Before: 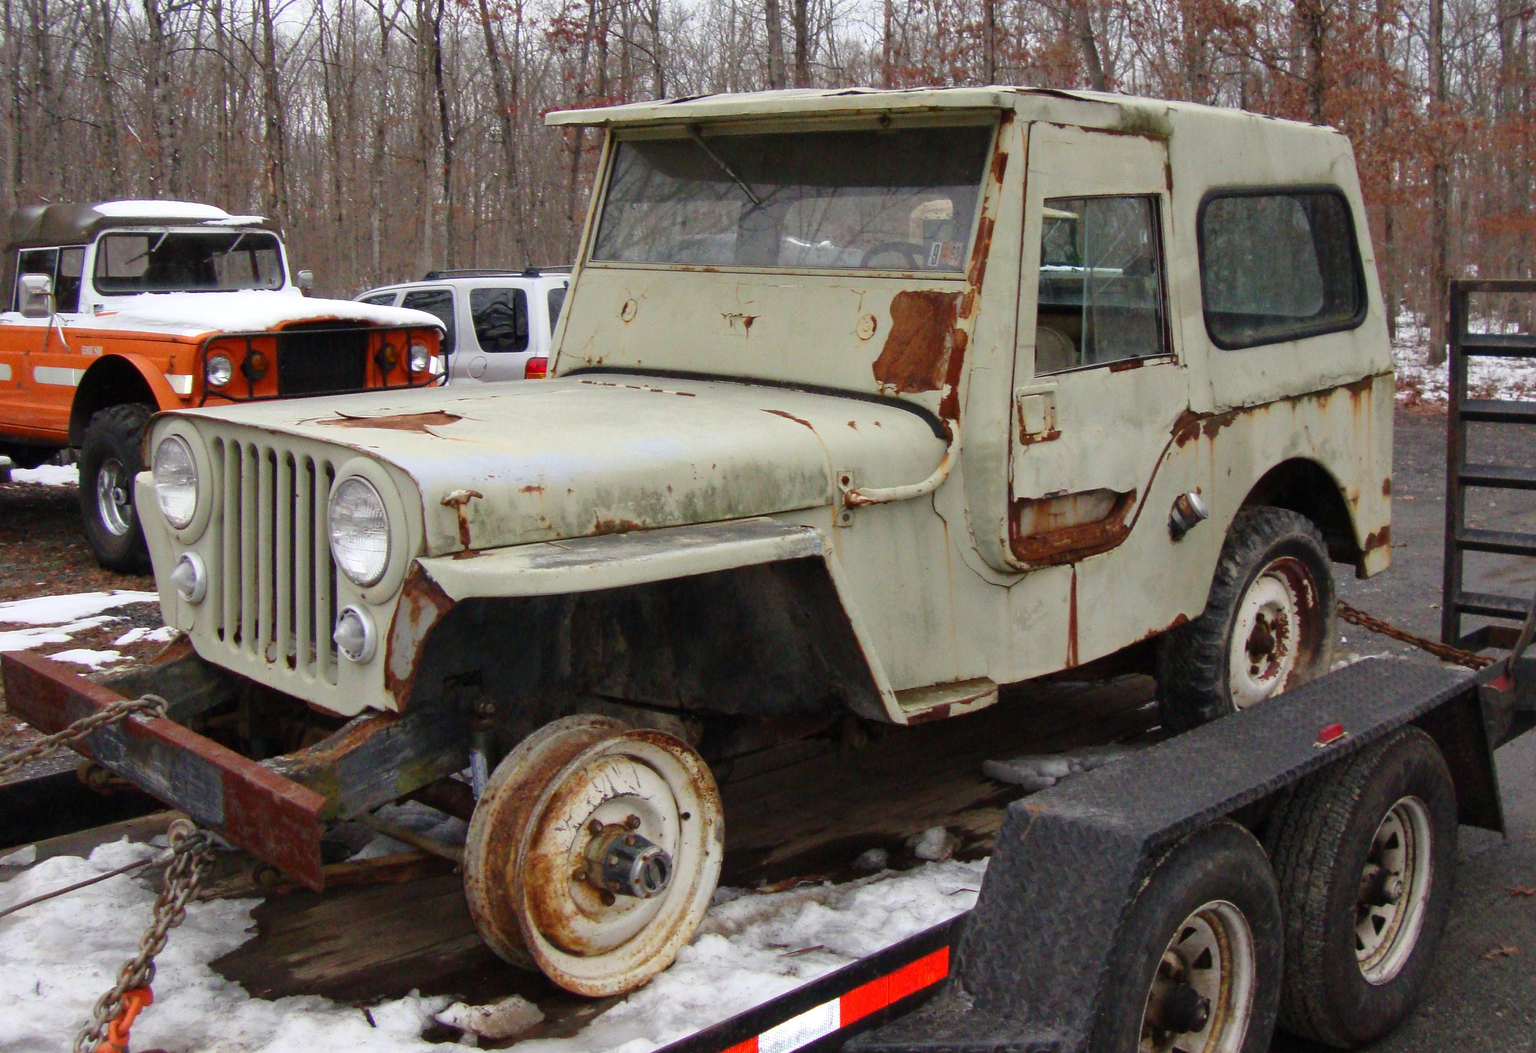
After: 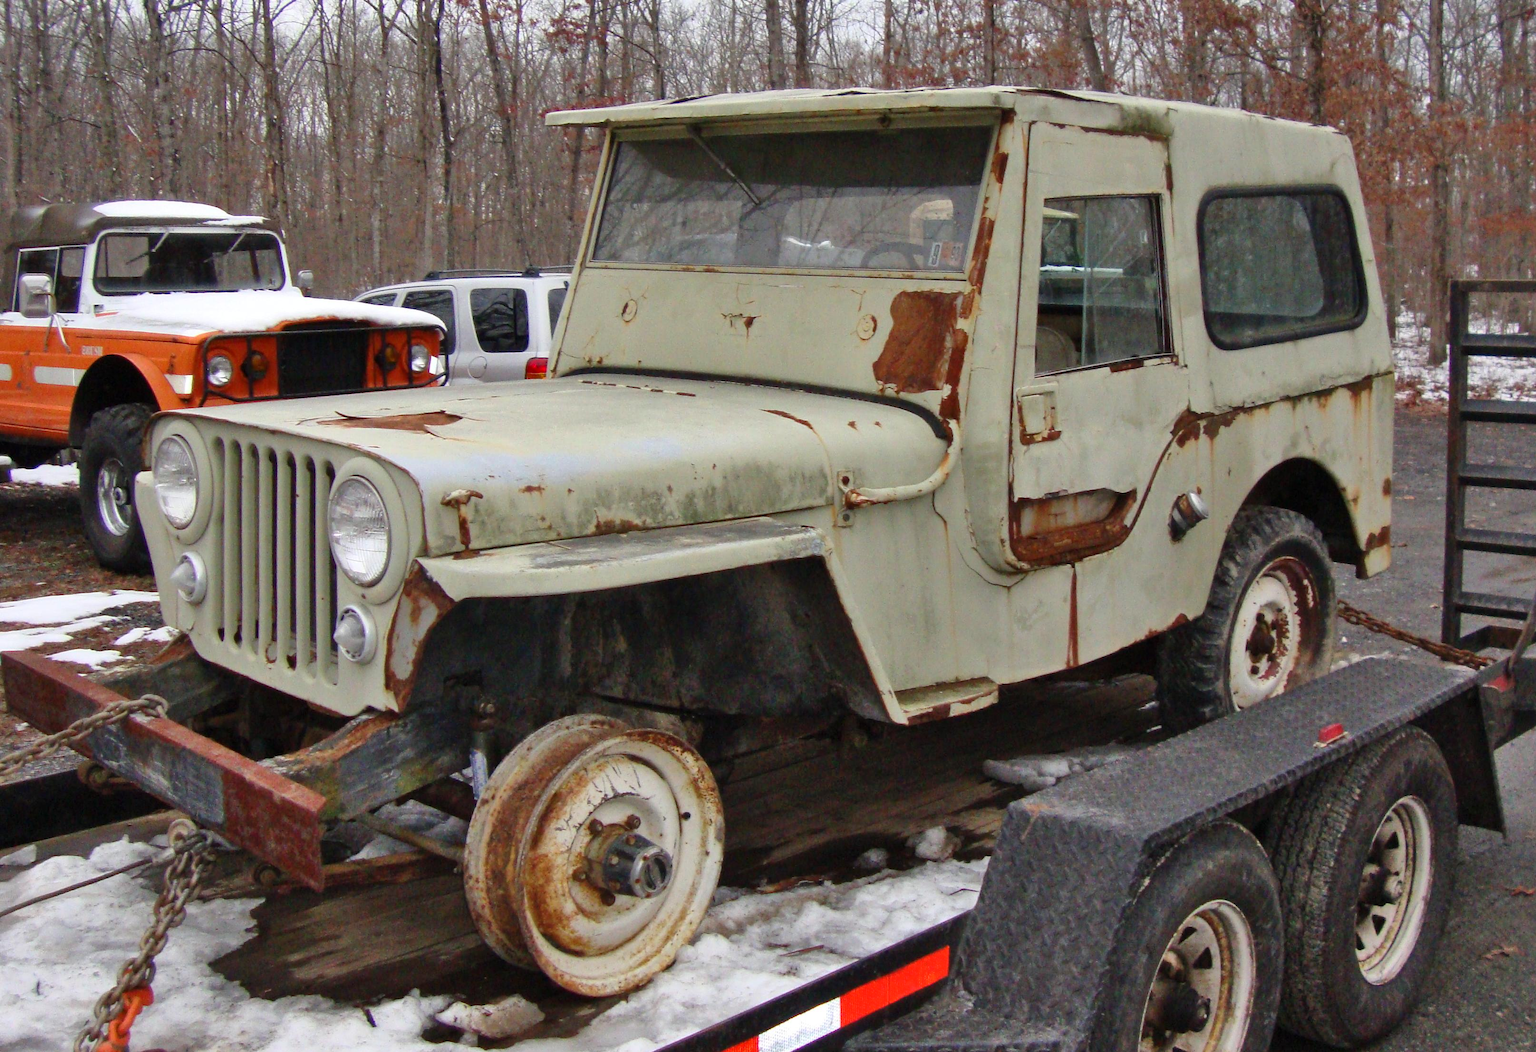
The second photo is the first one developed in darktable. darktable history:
shadows and highlights: shadows 53, highlights color adjustment 78.53%, soften with gaussian
